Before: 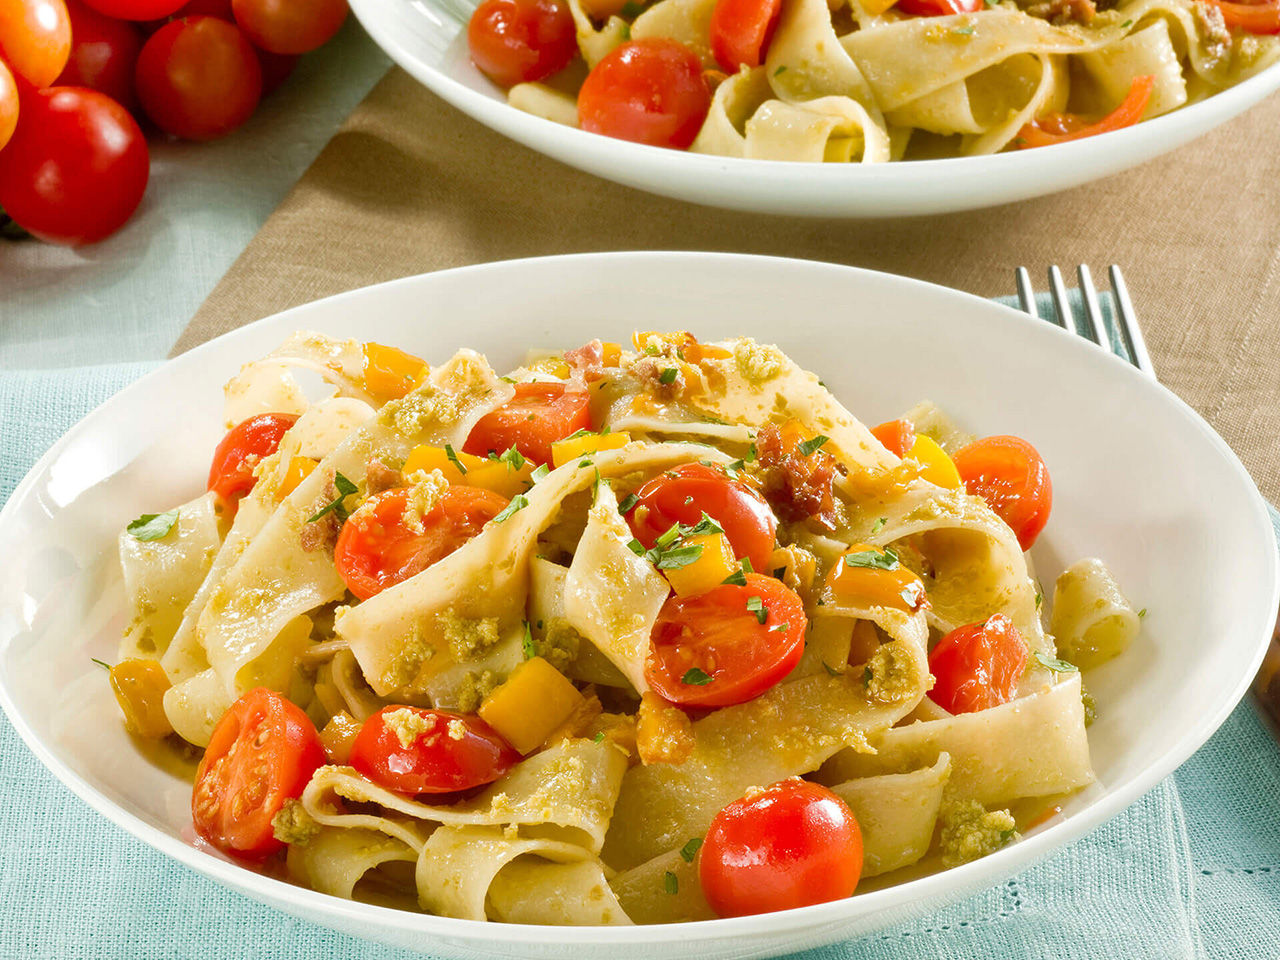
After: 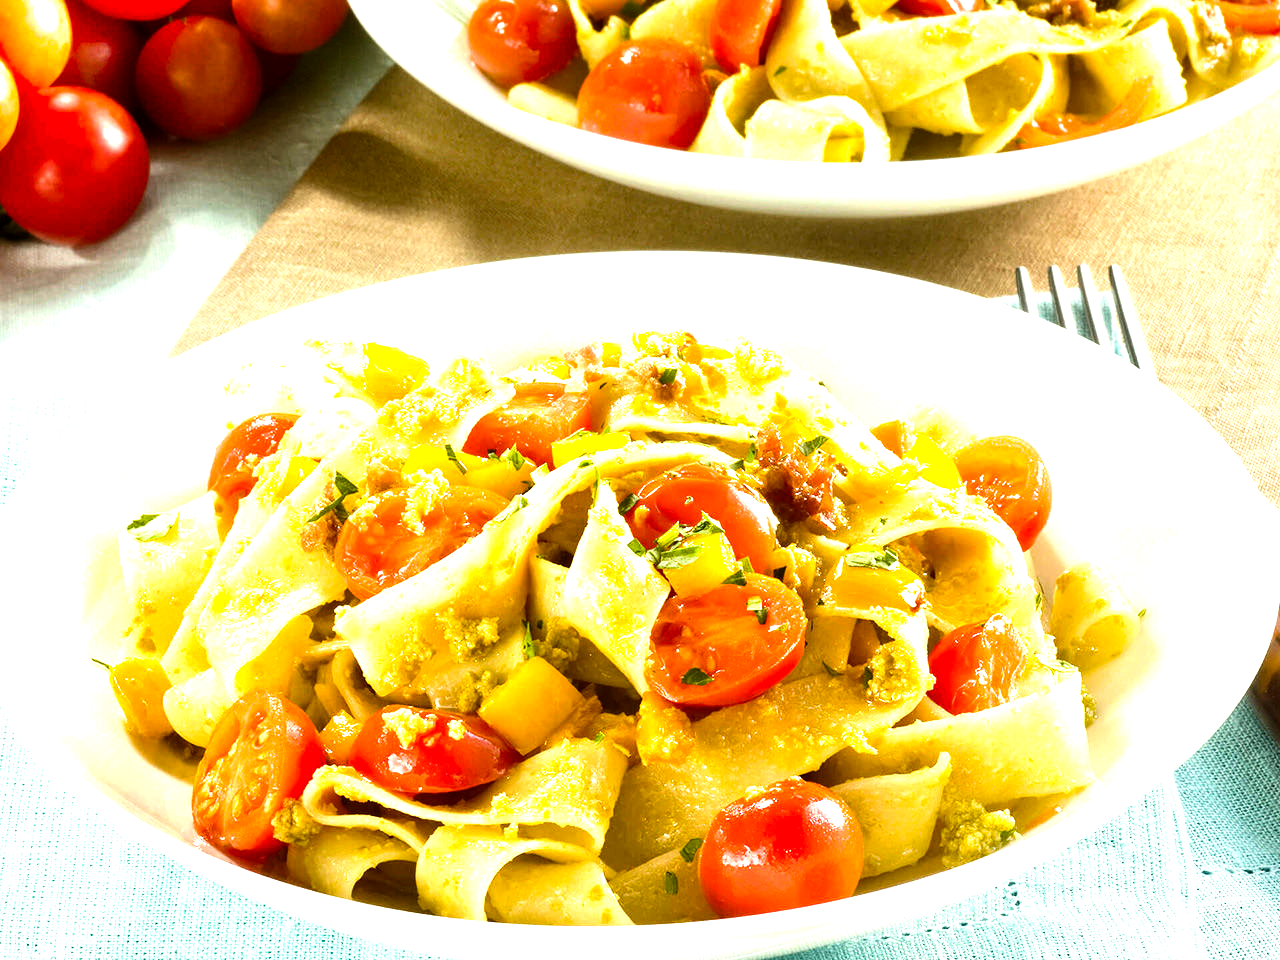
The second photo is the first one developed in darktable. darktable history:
tone equalizer: -8 EV -1.08 EV, -7 EV -1.01 EV, -6 EV -0.867 EV, -5 EV -0.578 EV, -3 EV 0.578 EV, -2 EV 0.867 EV, -1 EV 1.01 EV, +0 EV 1.08 EV, edges refinement/feathering 500, mask exposure compensation -1.57 EV, preserve details no
color balance rgb: perceptual saturation grading › global saturation 10%, global vibrance 10%
exposure: black level correction 0.001, exposure 0.3 EV, compensate highlight preservation false
